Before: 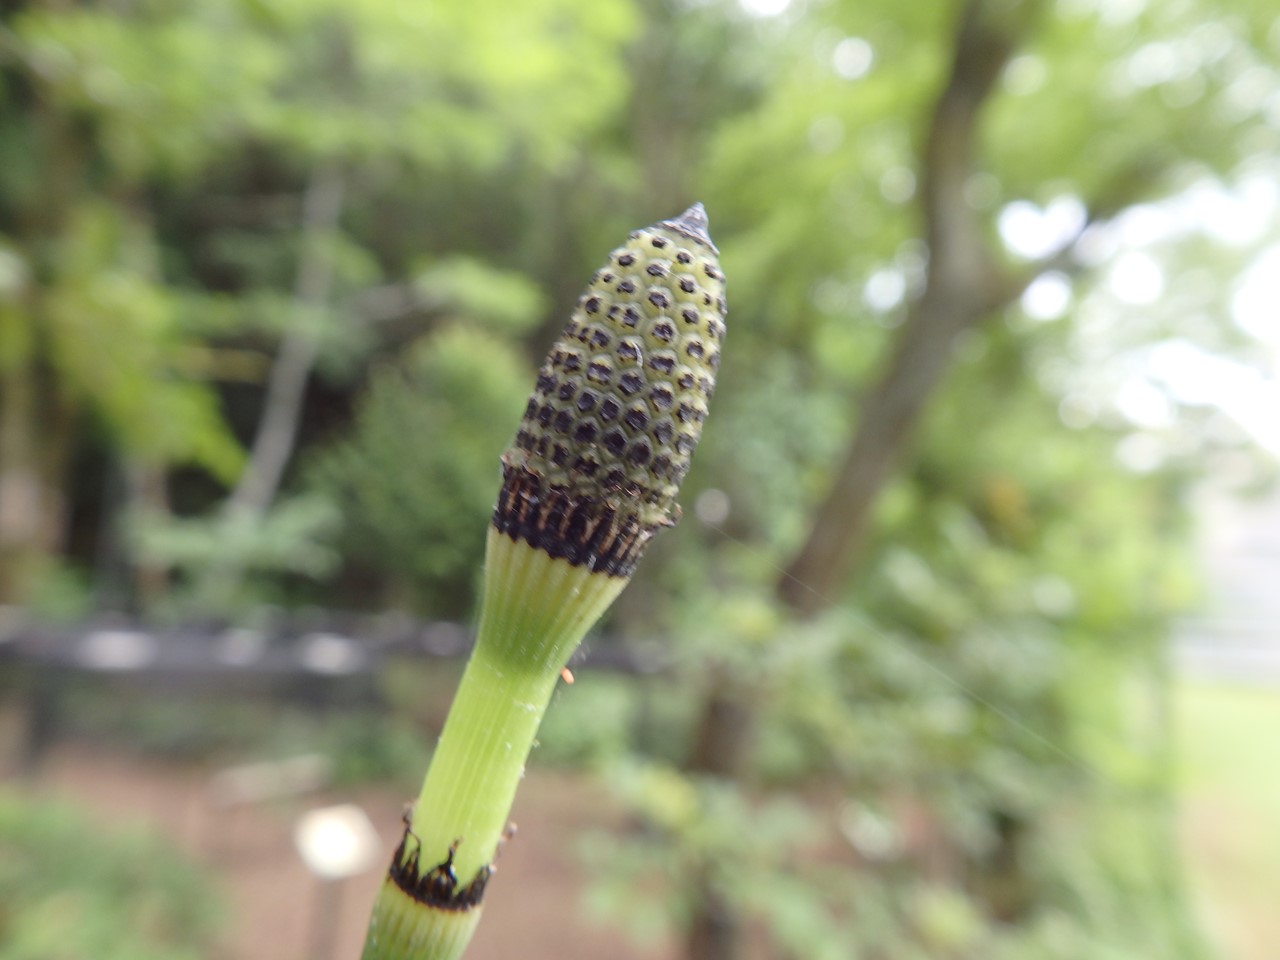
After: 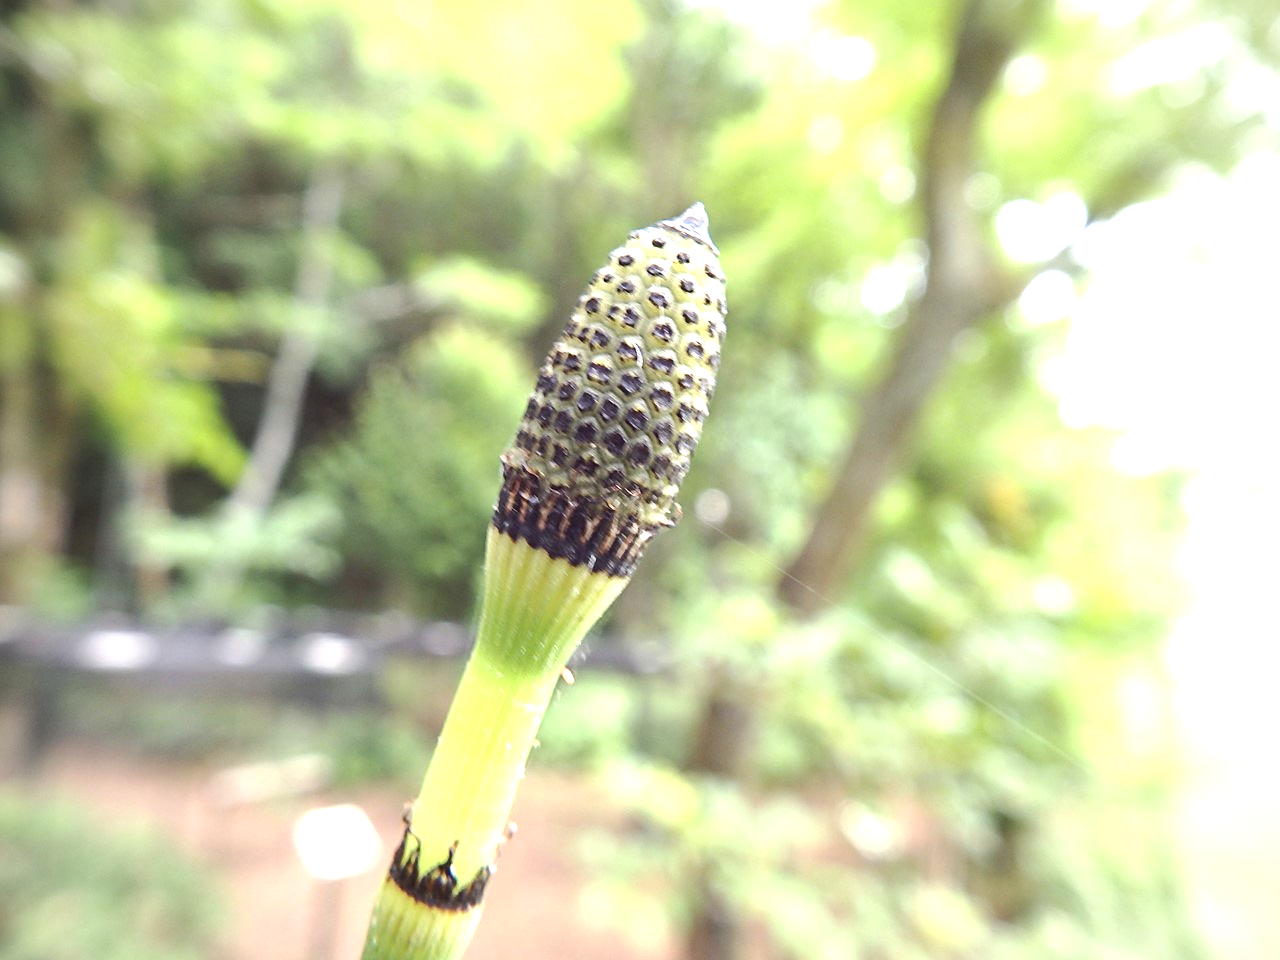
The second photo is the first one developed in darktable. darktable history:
sharpen: on, module defaults
exposure: black level correction 0, exposure 1.2 EV, compensate exposure bias true, compensate highlight preservation false
vignetting: fall-off radius 60.92%
